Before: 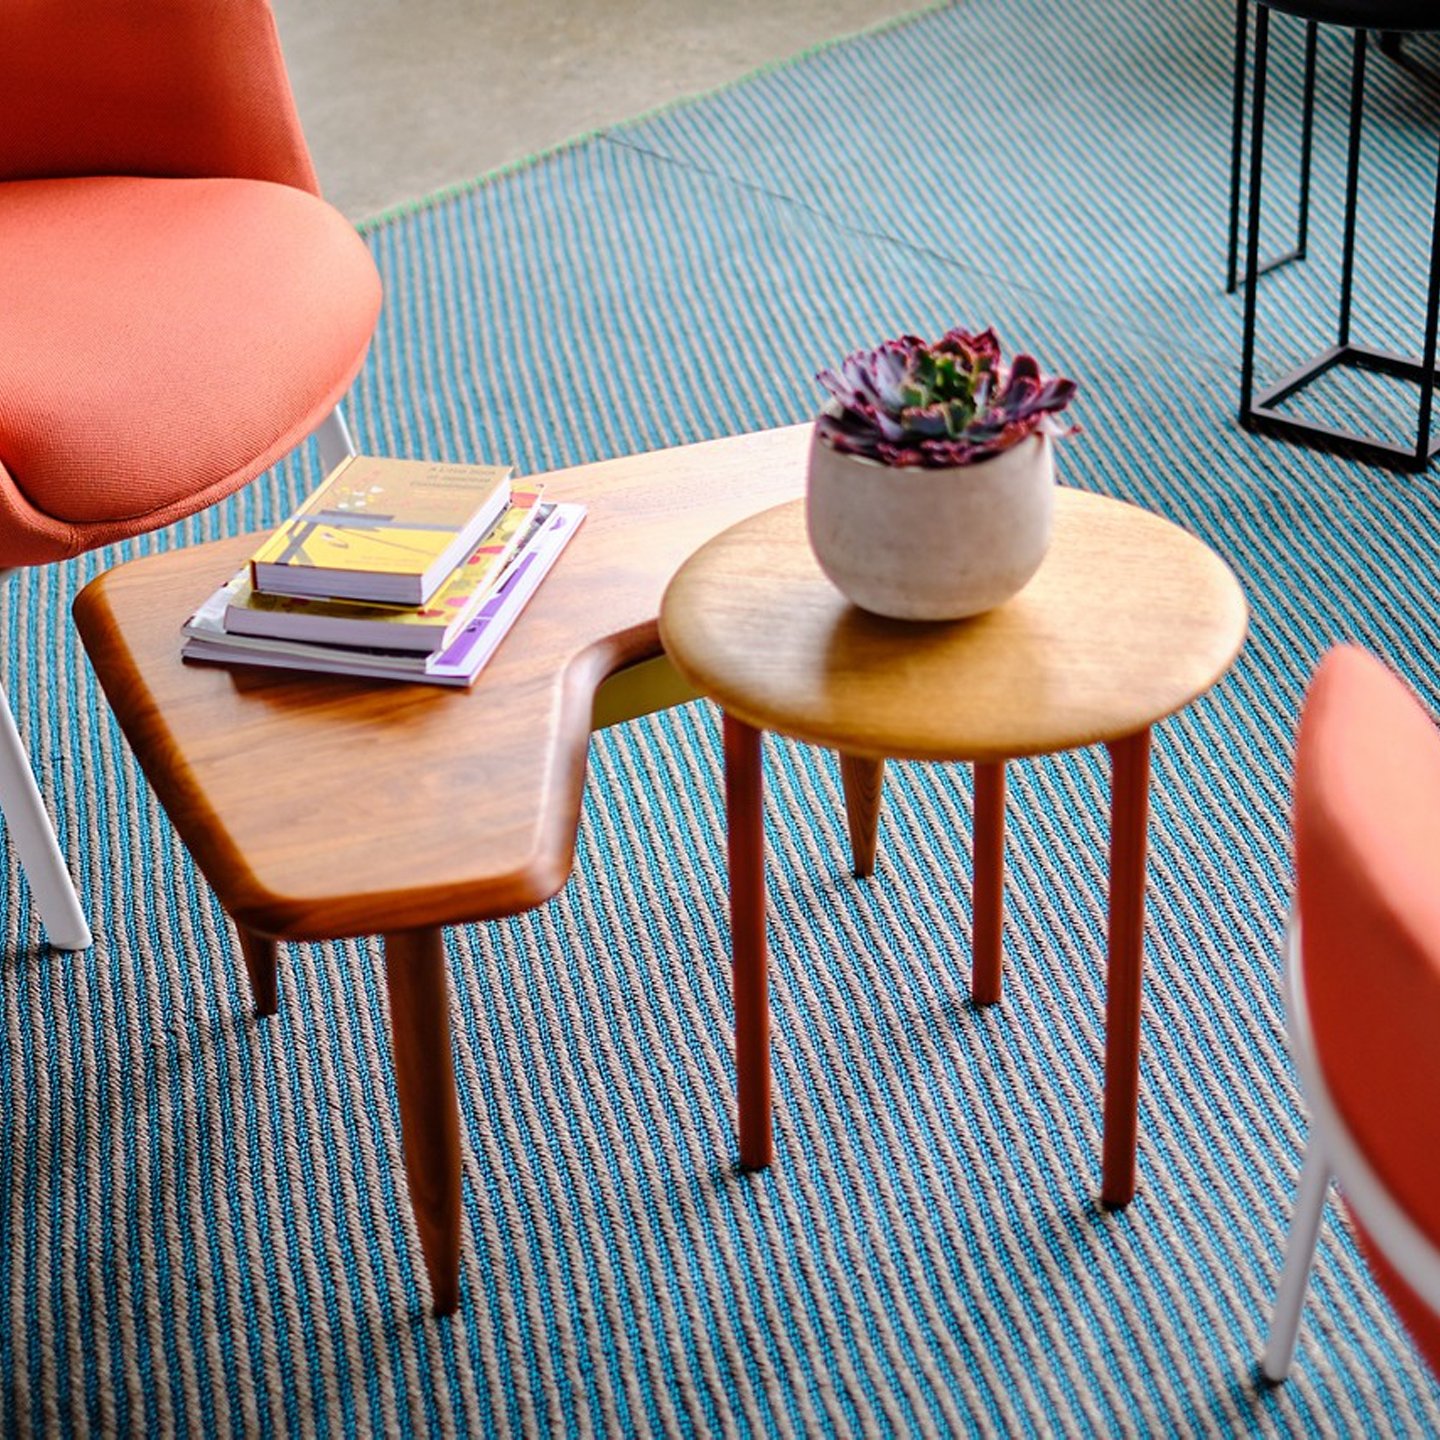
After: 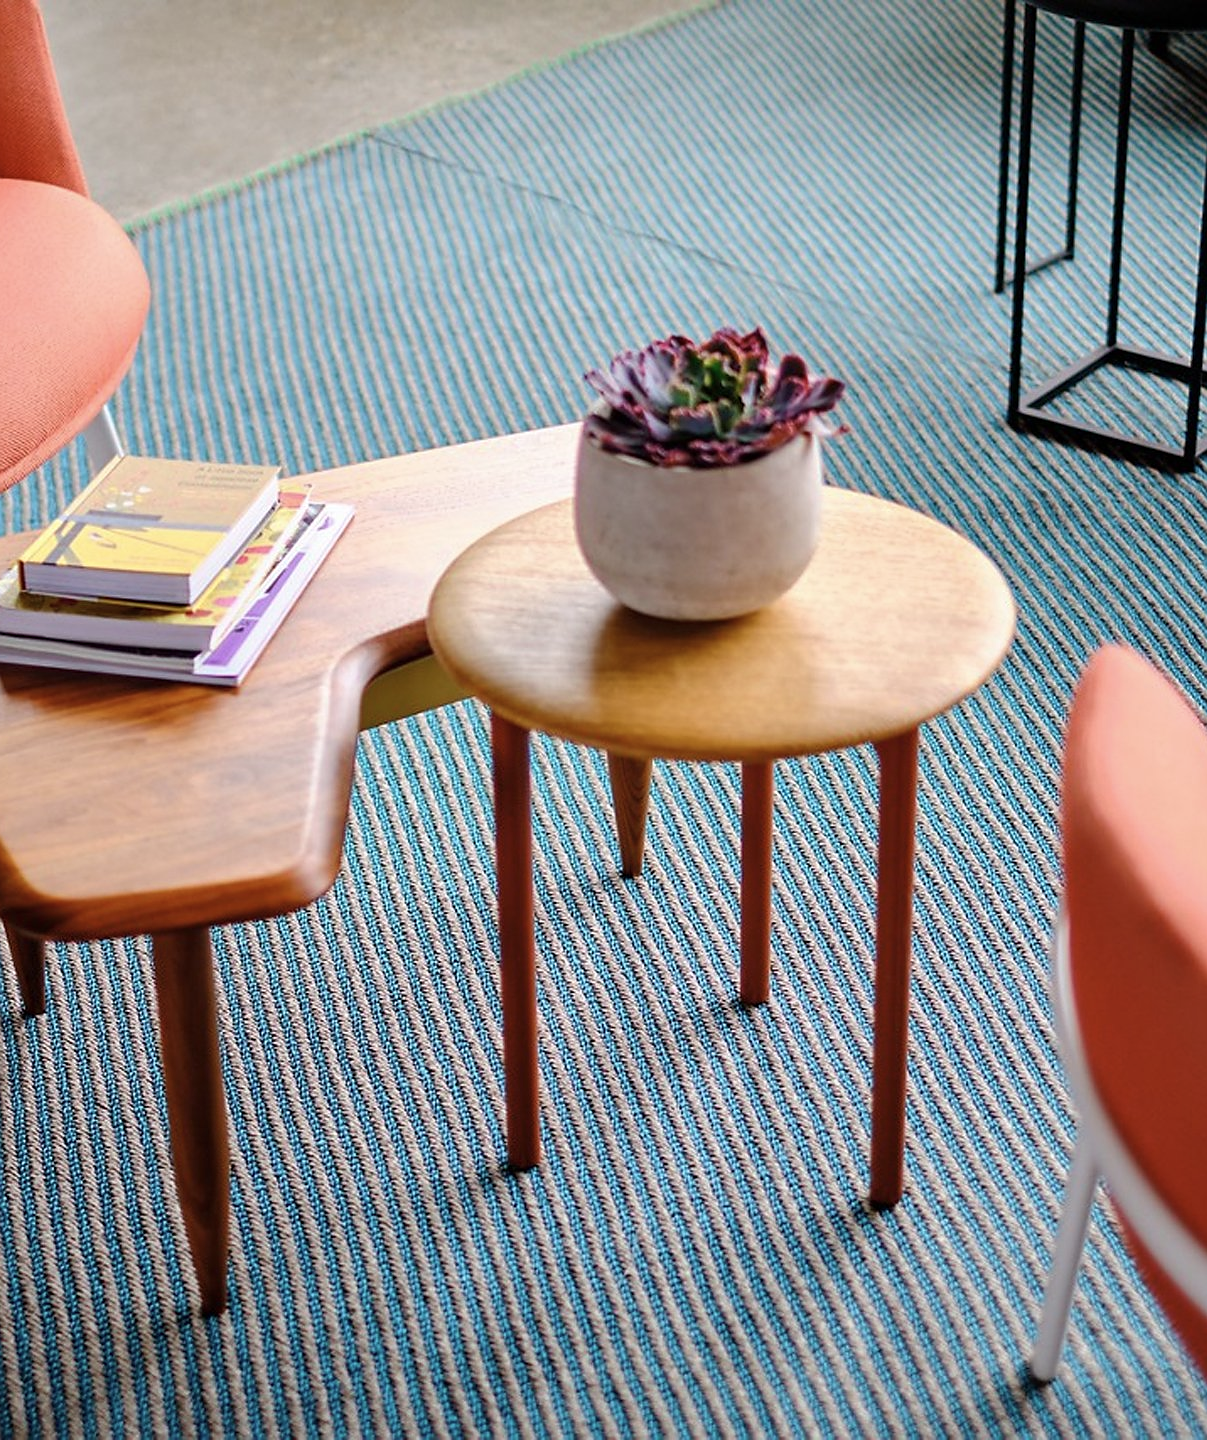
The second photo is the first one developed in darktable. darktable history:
crop: left 16.145%
color correction: saturation 0.85
sharpen: radius 0.969, amount 0.604
